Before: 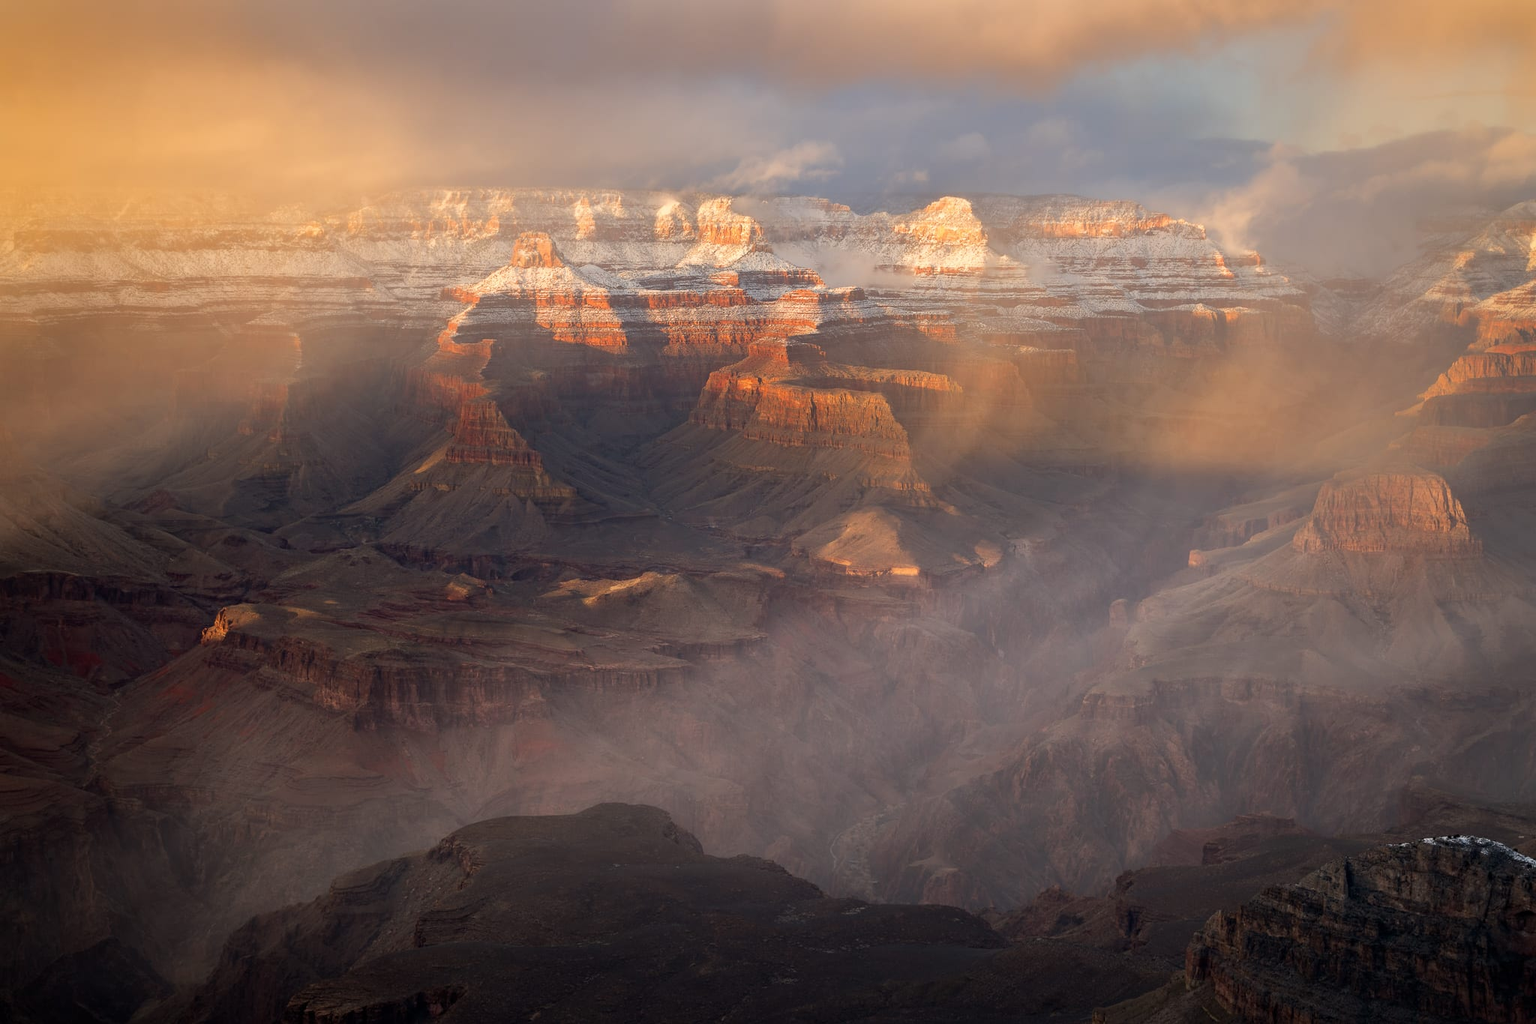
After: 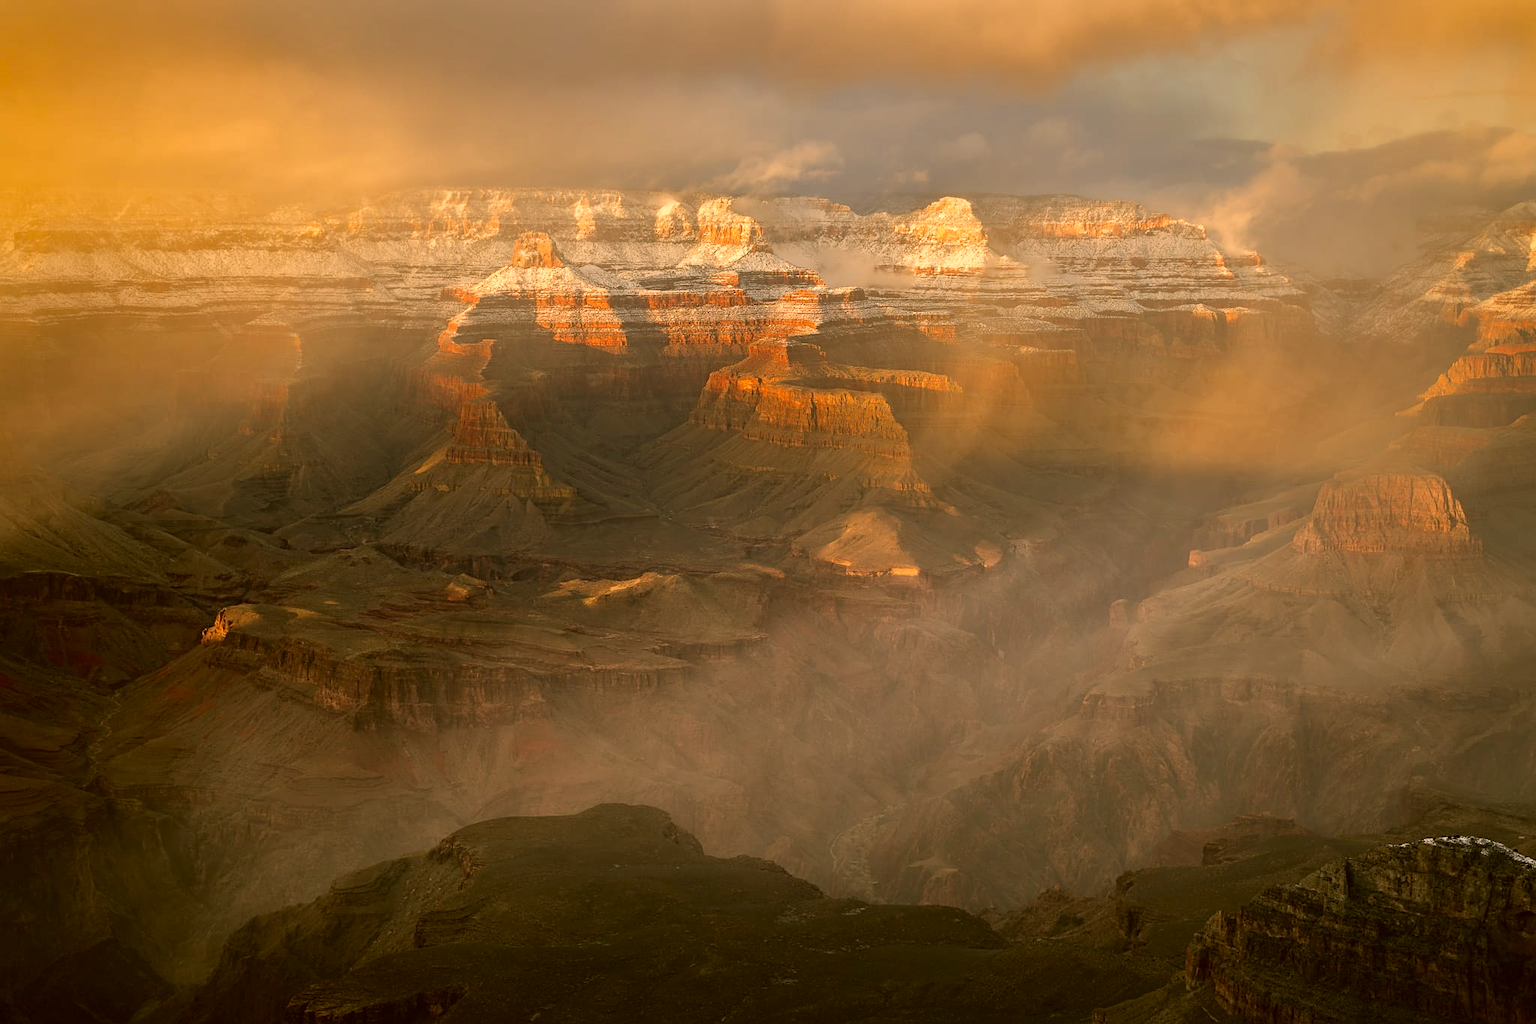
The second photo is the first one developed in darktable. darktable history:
shadows and highlights: shadows 22.33, highlights -48.36, soften with gaussian
velvia: strength 14.84%
exposure: exposure 0.081 EV, compensate highlight preservation false
sharpen: amount 0.216
color correction: highlights a* 8.2, highlights b* 15.87, shadows a* -0.544, shadows b* 26.55
